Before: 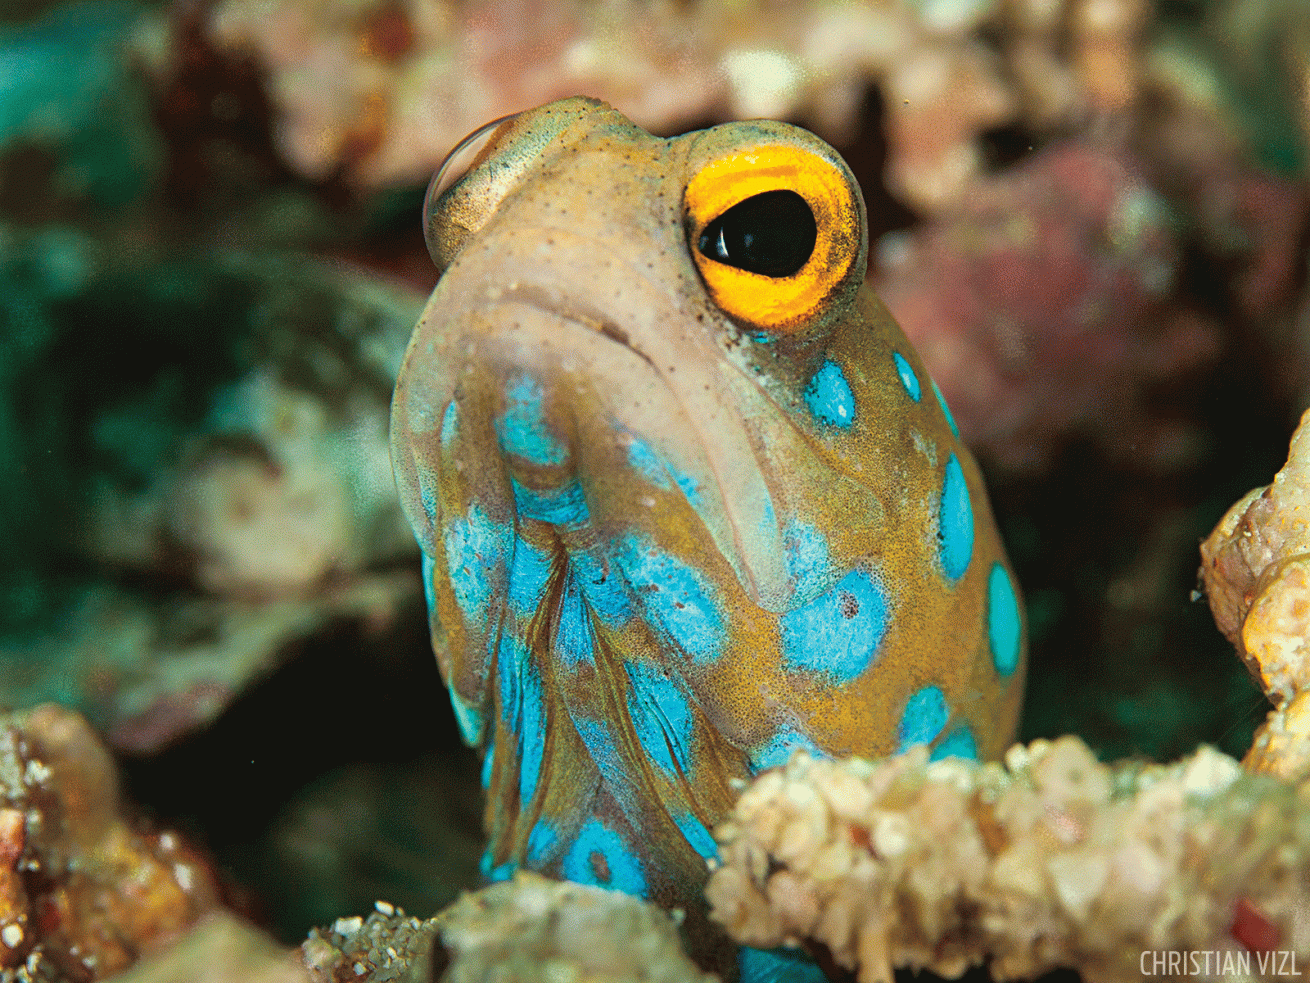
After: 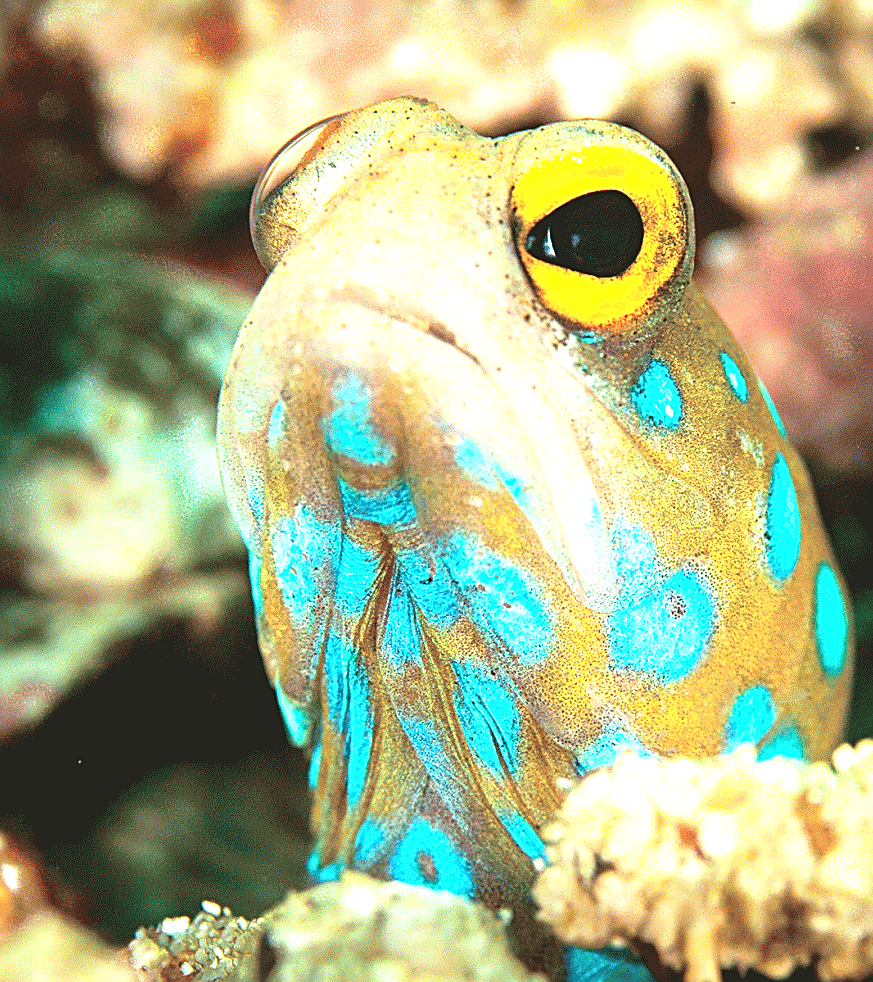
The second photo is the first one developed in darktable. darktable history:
sharpen: on, module defaults
exposure: black level correction 0, exposure 1.45 EV, compensate exposure bias true, compensate highlight preservation false
crop and rotate: left 13.342%, right 19.991%
